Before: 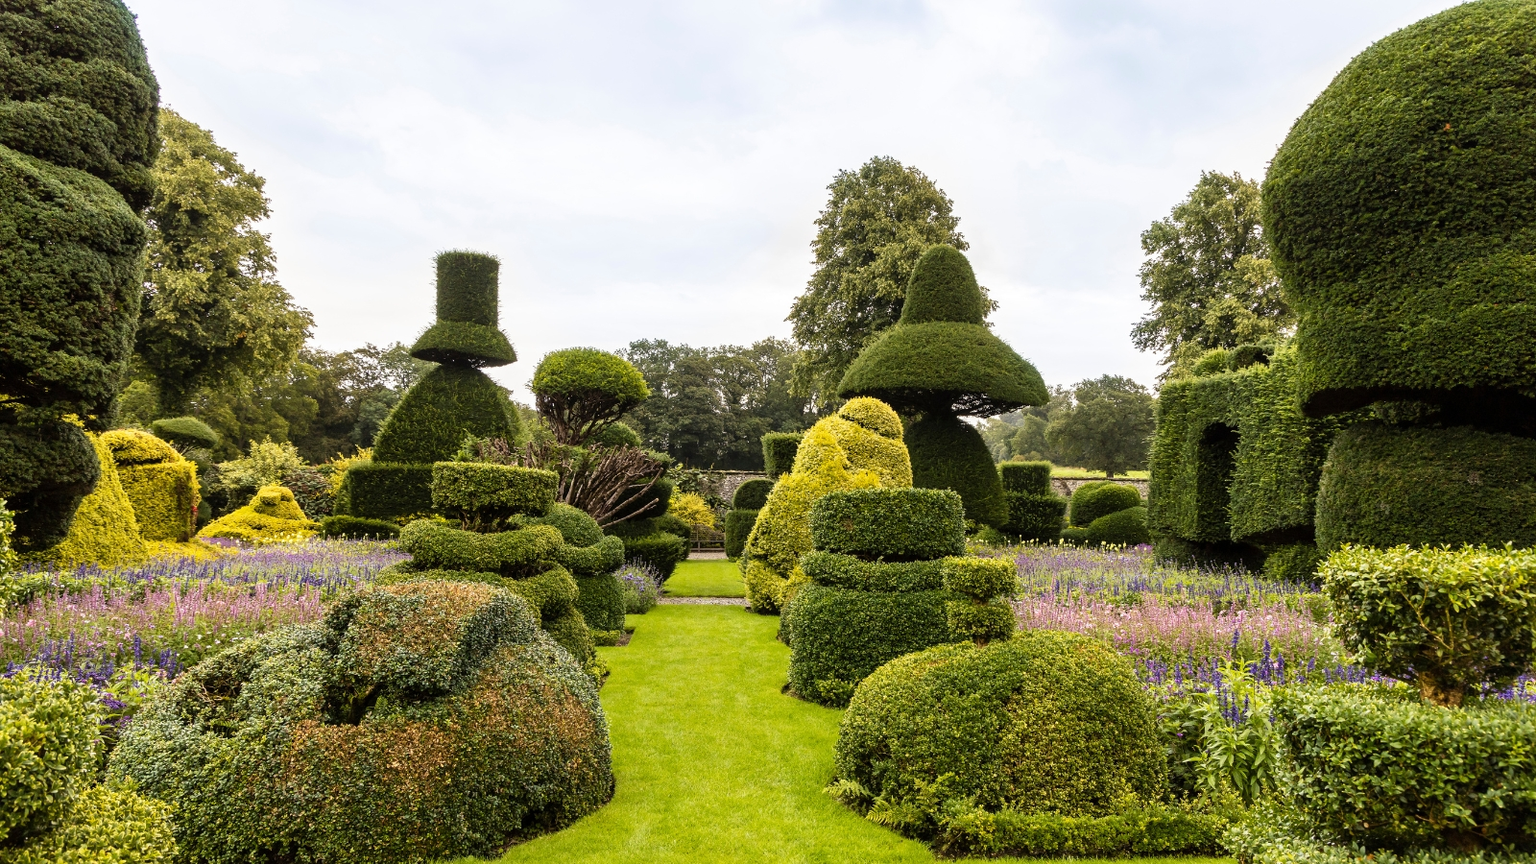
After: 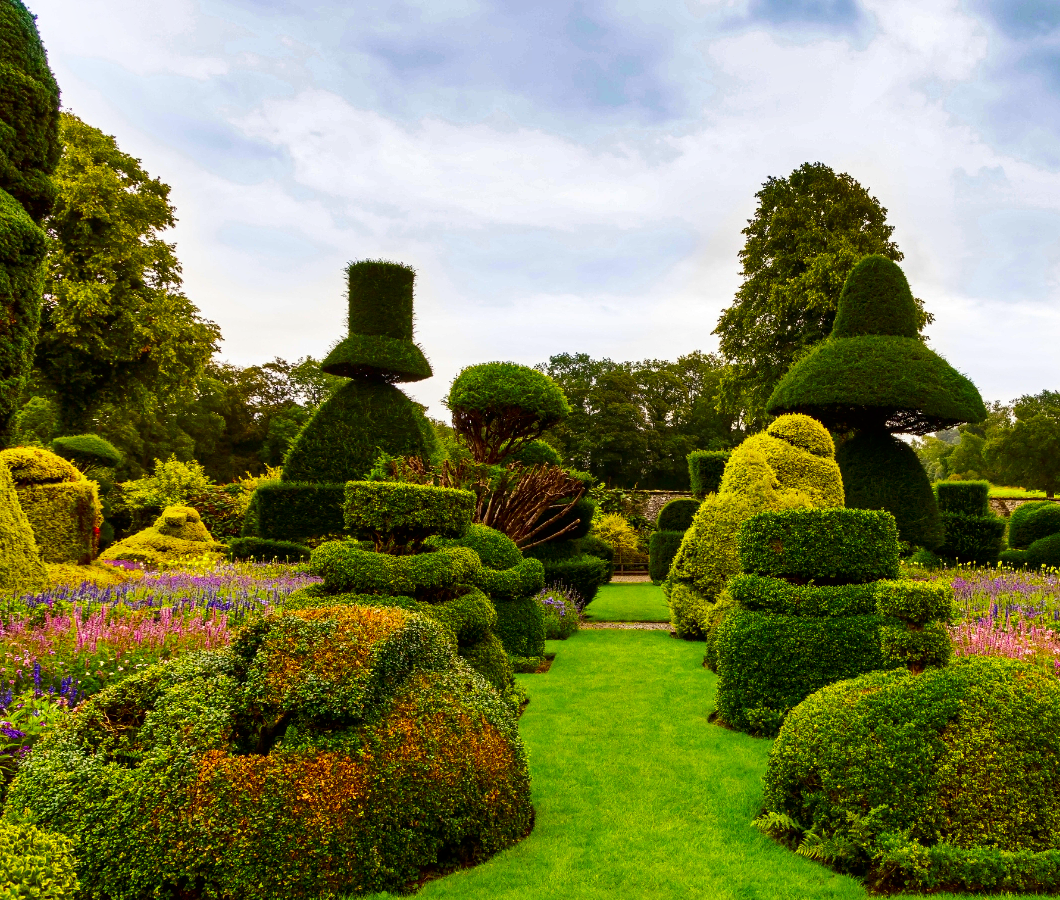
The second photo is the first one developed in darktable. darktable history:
shadows and highlights: radius 109.25, shadows 45.77, highlights -67.52, low approximation 0.01, soften with gaussian
color correction: highlights b* 0.063, saturation 1.79
crop and rotate: left 6.71%, right 26.99%
contrast brightness saturation: brightness -0.254, saturation 0.198
